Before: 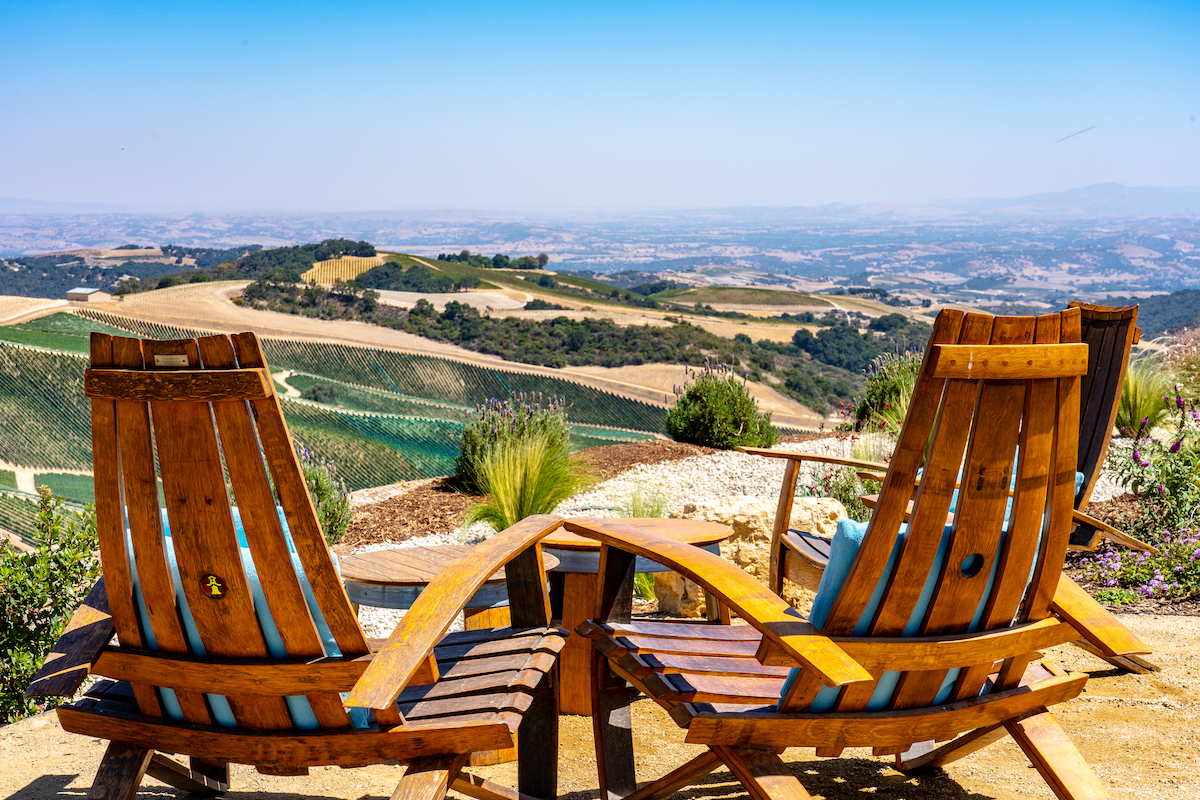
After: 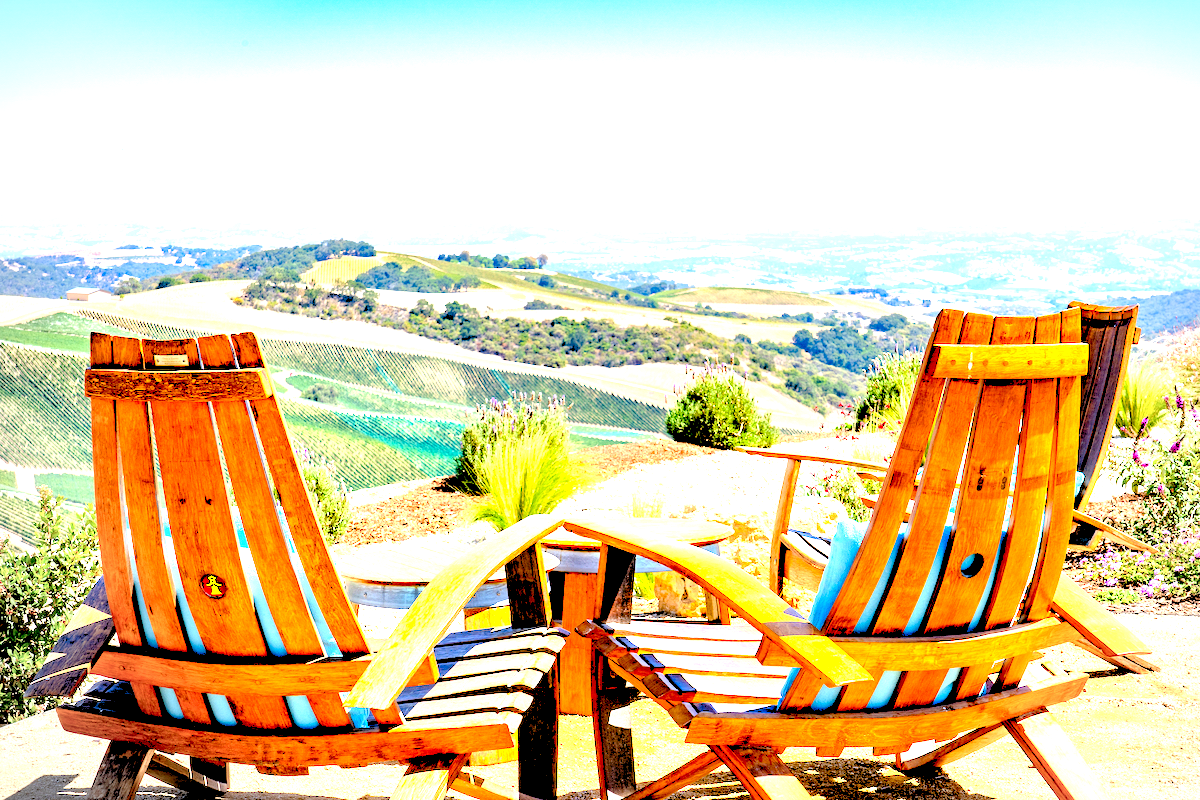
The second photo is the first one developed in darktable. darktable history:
exposure: black level correction 0.005, exposure 2.063 EV, compensate highlight preservation false
levels: levels [0.072, 0.414, 0.976]
vignetting: center (0.04, -0.089)
